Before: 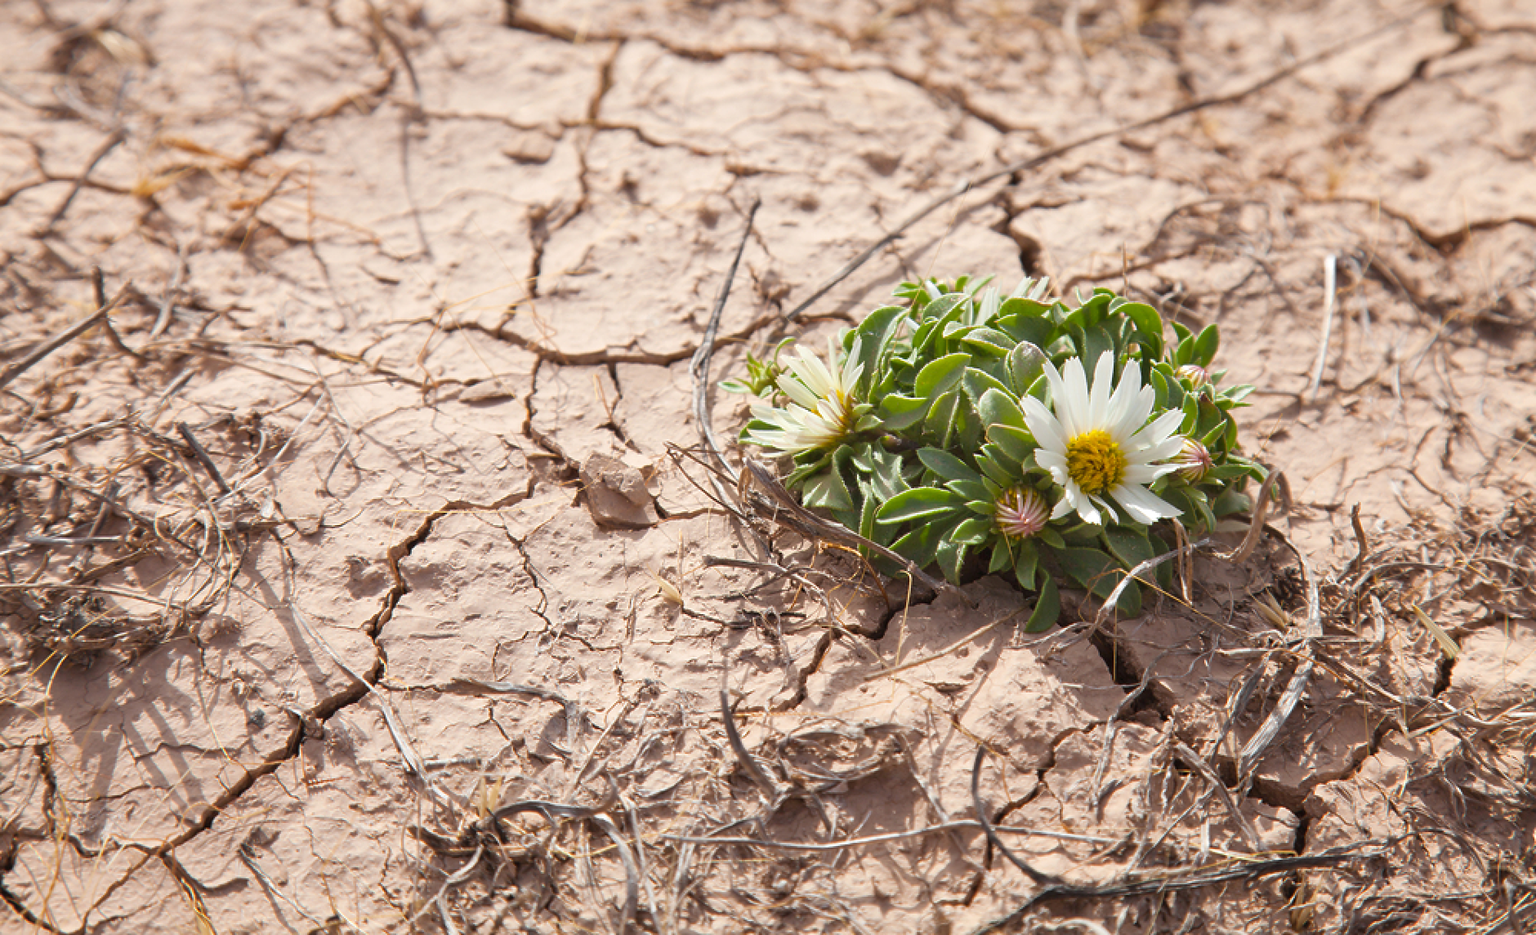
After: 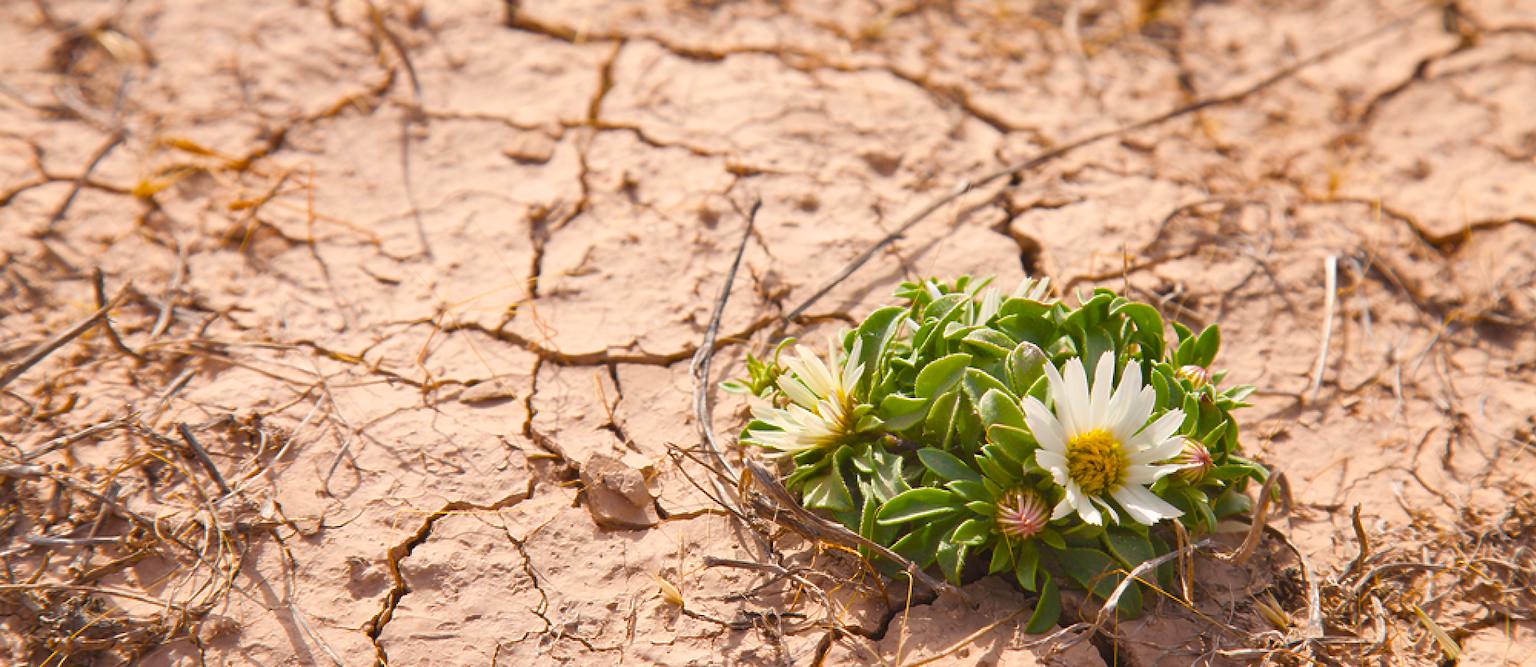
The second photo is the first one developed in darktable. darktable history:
color balance rgb: highlights gain › chroma 1.677%, highlights gain › hue 55.85°, global offset › luminance 0.476%, perceptual saturation grading › global saturation 35.784%, perceptual saturation grading › shadows 34.566%
crop: right 0%, bottom 28.622%
